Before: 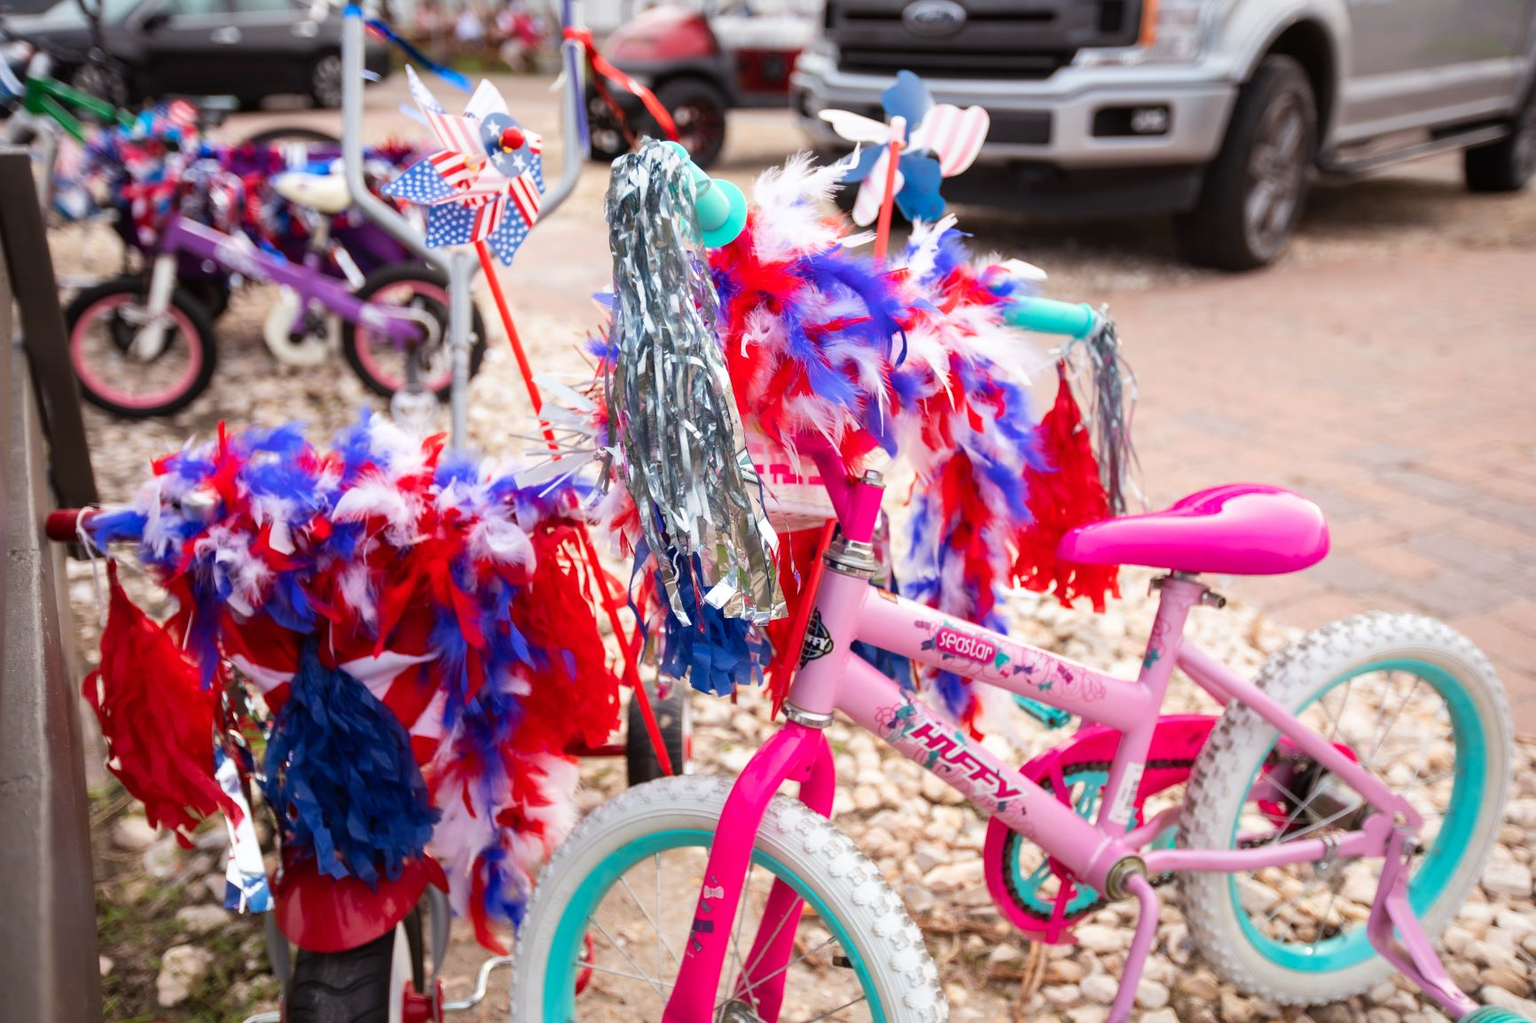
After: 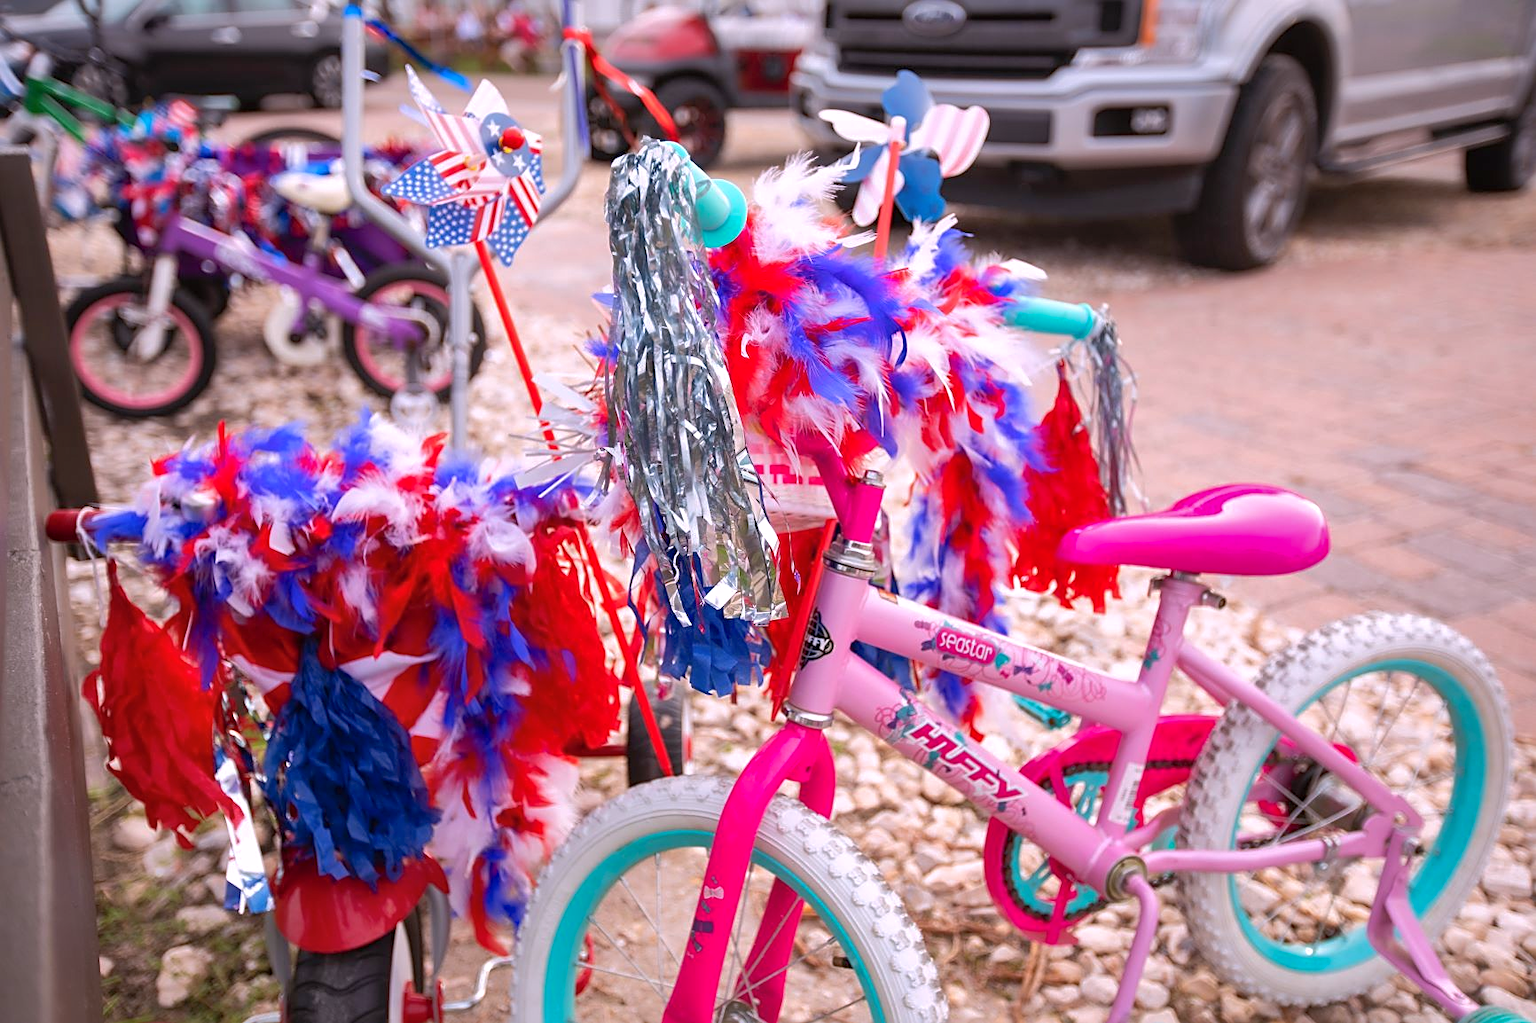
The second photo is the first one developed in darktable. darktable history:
tone equalizer: on, module defaults
white balance: red 1.05, blue 1.072
sharpen: on, module defaults
color balance: mode lift, gamma, gain (sRGB)
shadows and highlights: on, module defaults
